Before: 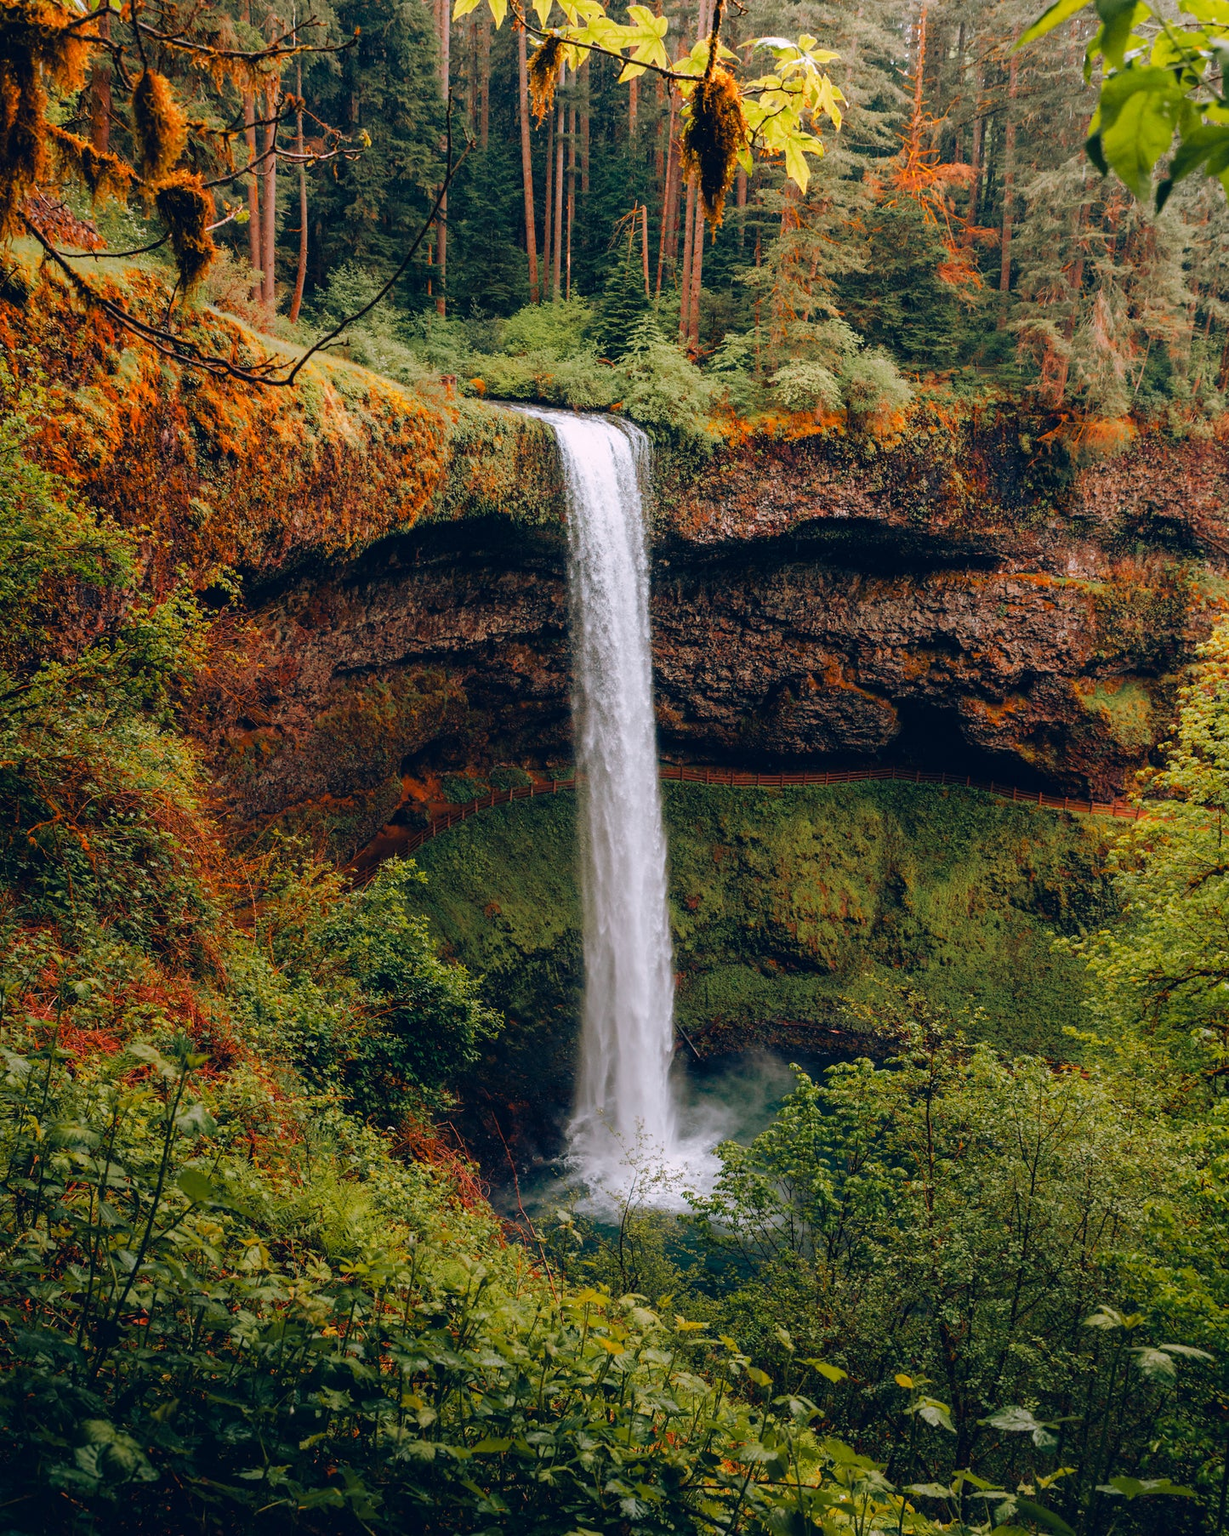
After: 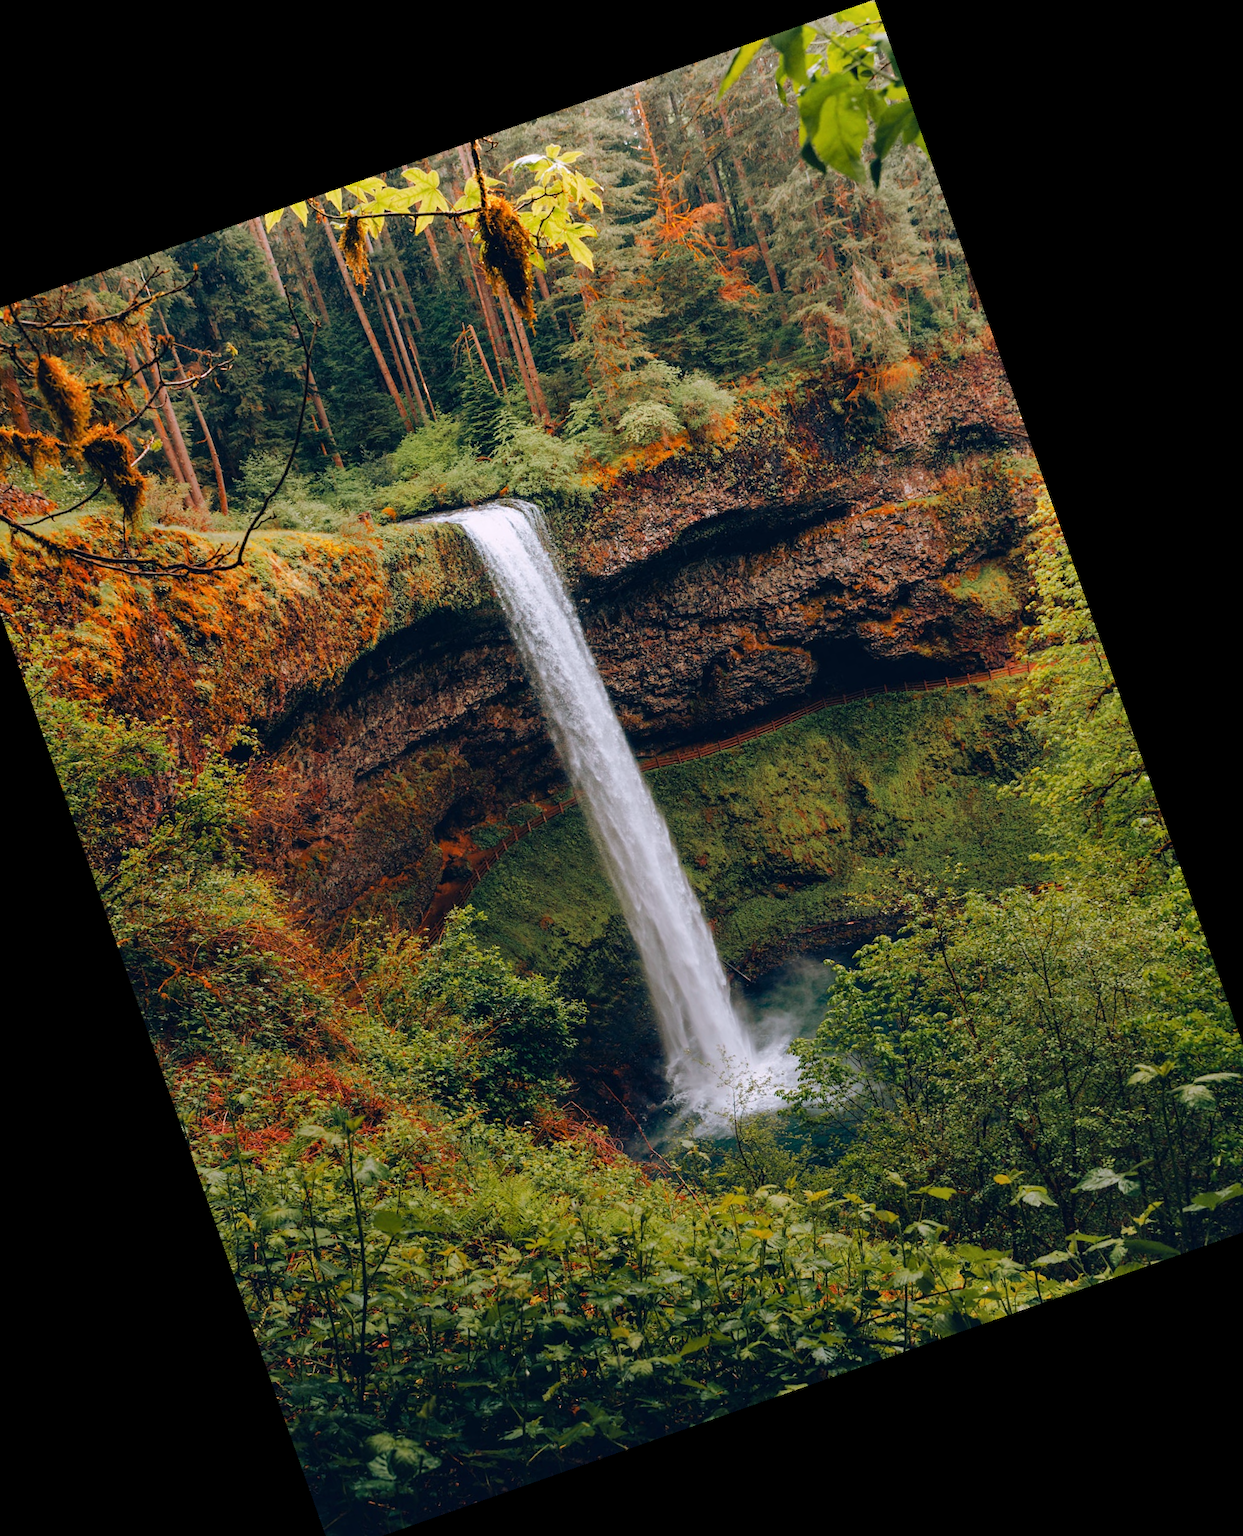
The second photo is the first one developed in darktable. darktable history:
crop and rotate: angle 19.43°, left 6.812%, right 4.125%, bottom 1.087%
exposure: exposure 0 EV, compensate highlight preservation false
sharpen: radius 5.325, amount 0.312, threshold 26.433
shadows and highlights: shadows 25, highlights -48, soften with gaussian
white balance: red 0.986, blue 1.01
